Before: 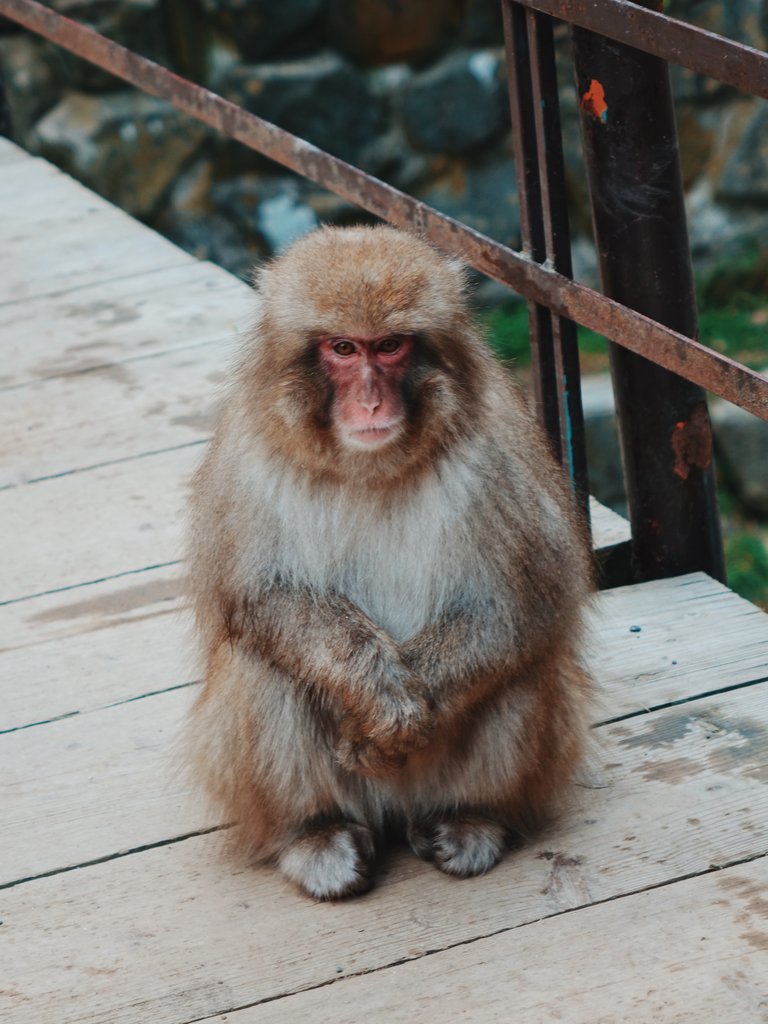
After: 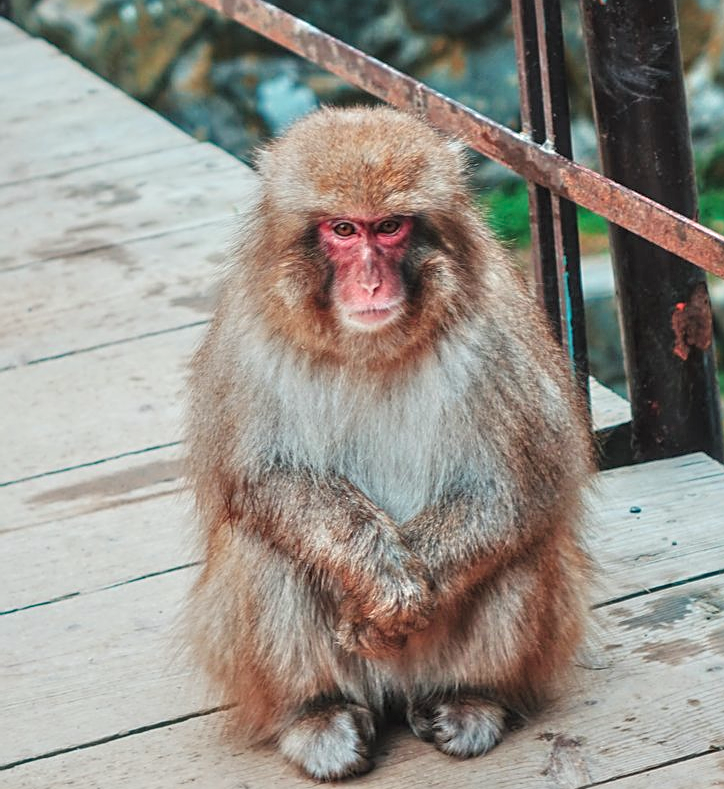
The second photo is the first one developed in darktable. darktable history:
sharpen: on, module defaults
exposure: black level correction -0.003, exposure 0.04 EV, compensate highlight preservation false
crop and rotate: angle 0.03°, top 11.643%, right 5.651%, bottom 11.189%
tone equalizer: -7 EV 0.15 EV, -6 EV 0.6 EV, -5 EV 1.15 EV, -4 EV 1.33 EV, -3 EV 1.15 EV, -2 EV 0.6 EV, -1 EV 0.15 EV, mask exposure compensation -0.5 EV
local contrast: on, module defaults
color calibration: output R [0.946, 0.065, -0.013, 0], output G [-0.246, 1.264, -0.017, 0], output B [0.046, -0.098, 1.05, 0], illuminant custom, x 0.344, y 0.359, temperature 5045.54 K
